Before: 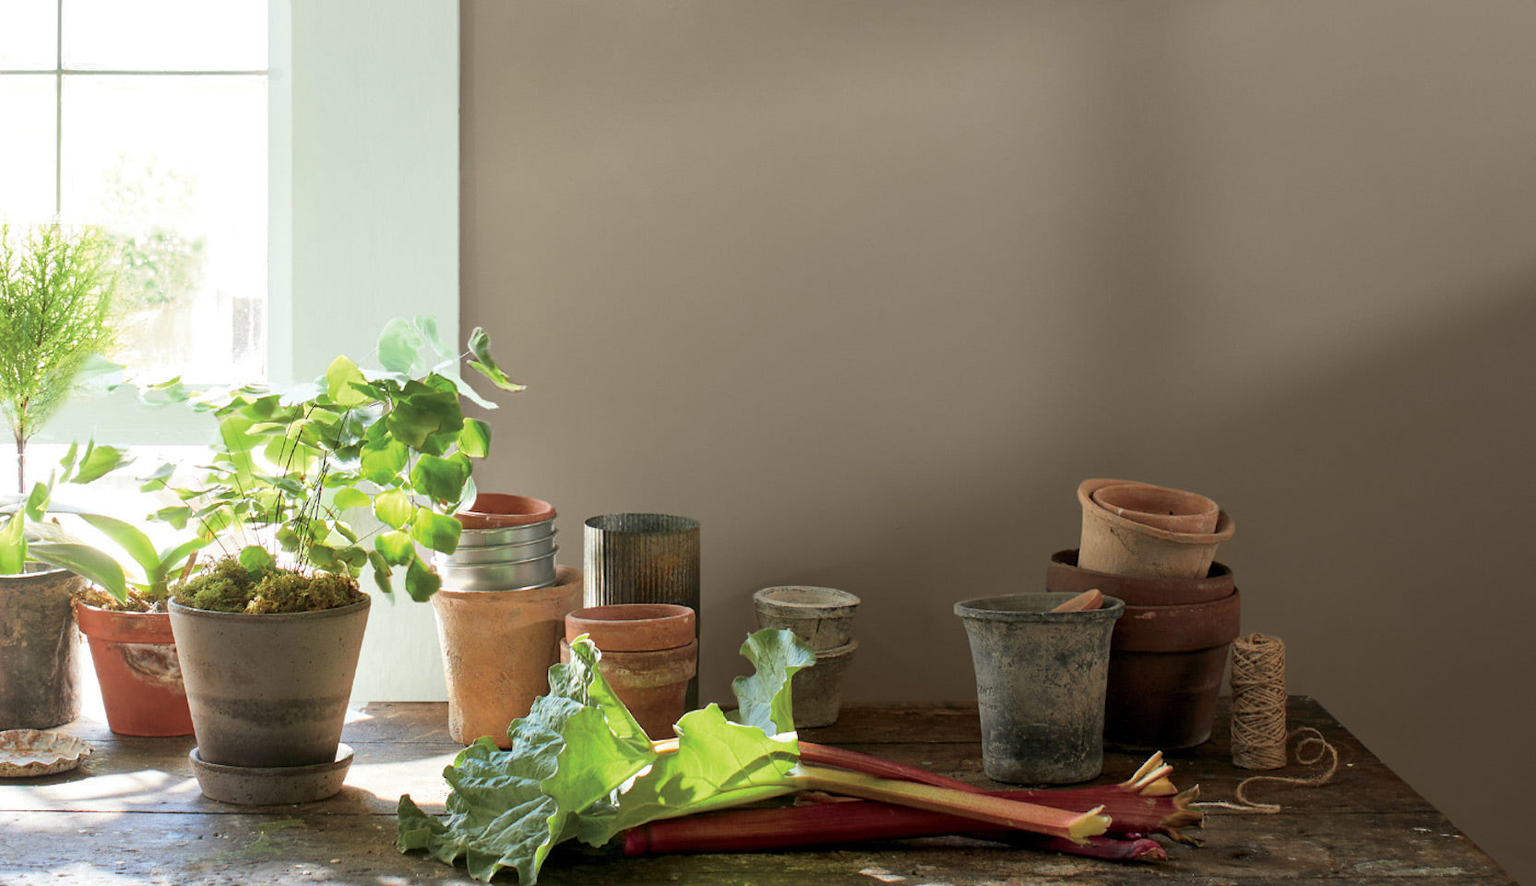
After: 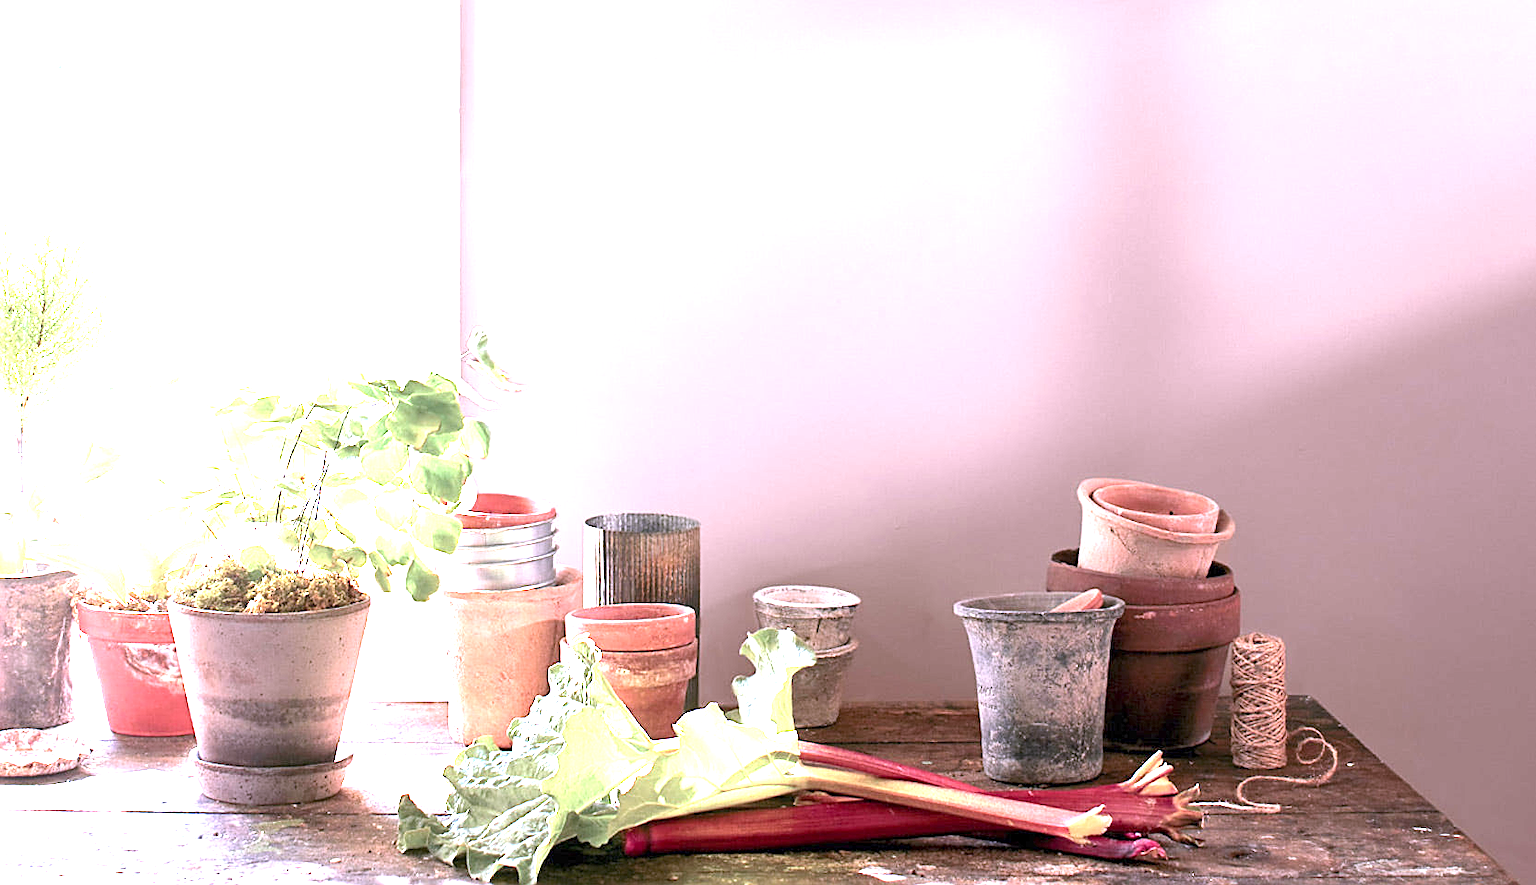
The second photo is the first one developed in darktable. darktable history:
color correction: highlights a* 15.03, highlights b* -25.07
sharpen: on, module defaults
exposure: exposure 2.207 EV, compensate highlight preservation false
